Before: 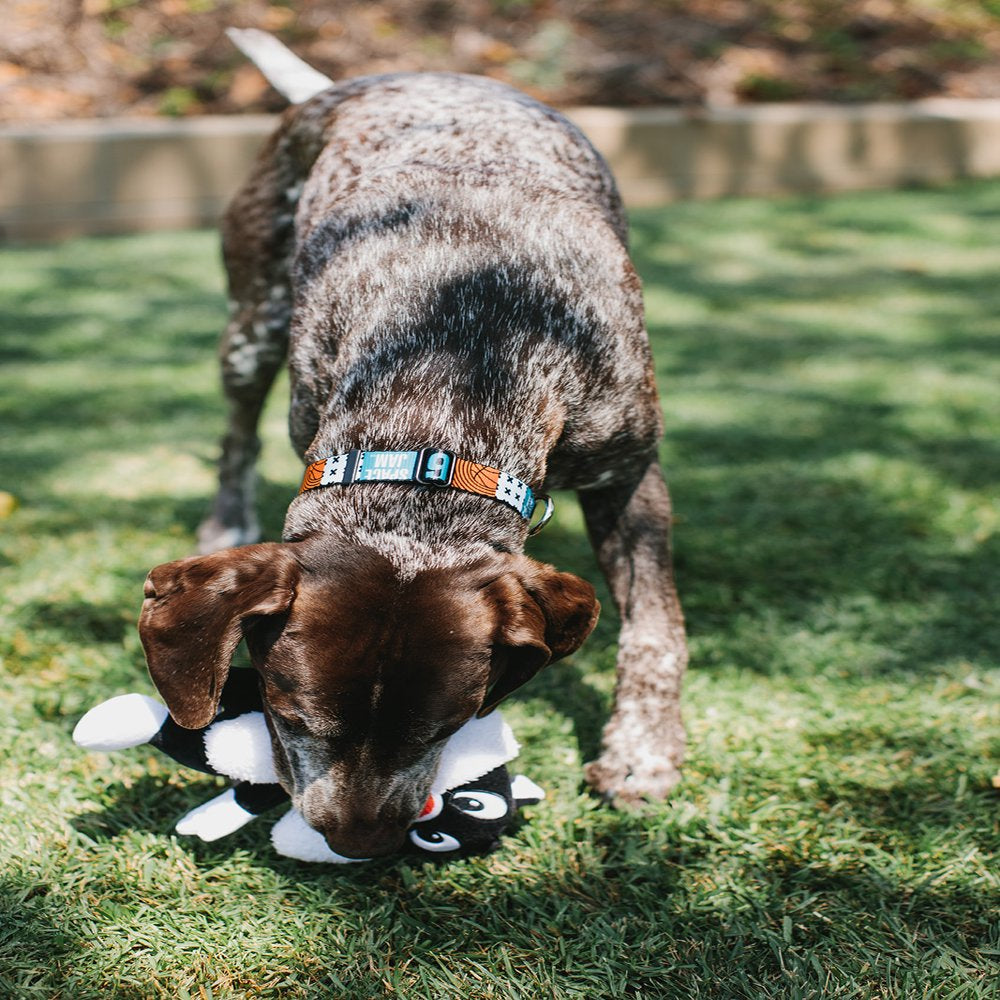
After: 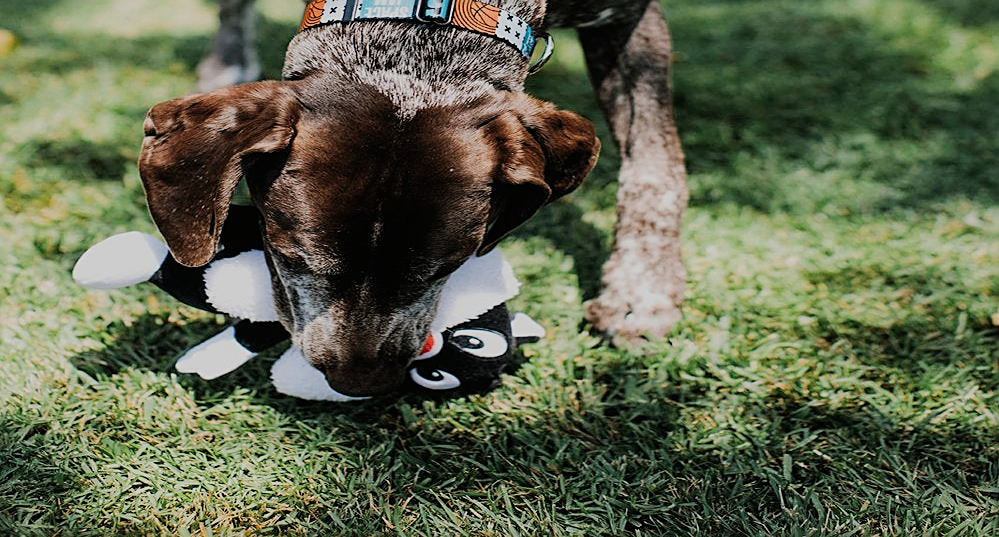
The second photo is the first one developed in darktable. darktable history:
filmic rgb: black relative exposure -7.65 EV, white relative exposure 4.56 EV, hardness 3.61
sharpen: on, module defaults
crop and rotate: top 46.237%
